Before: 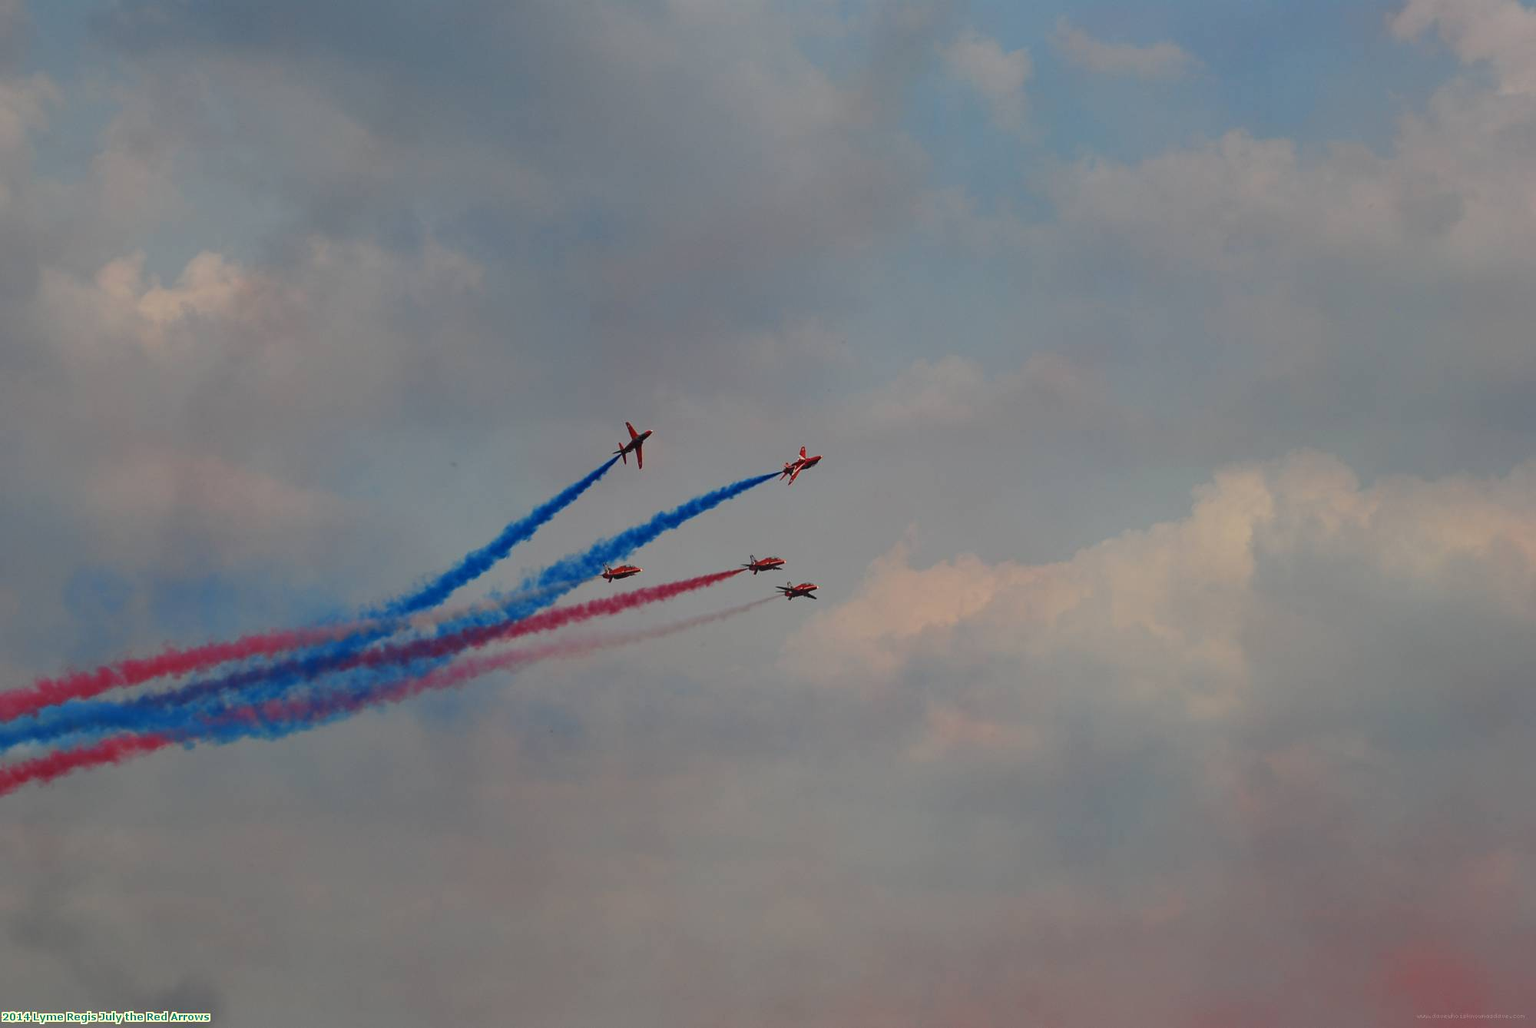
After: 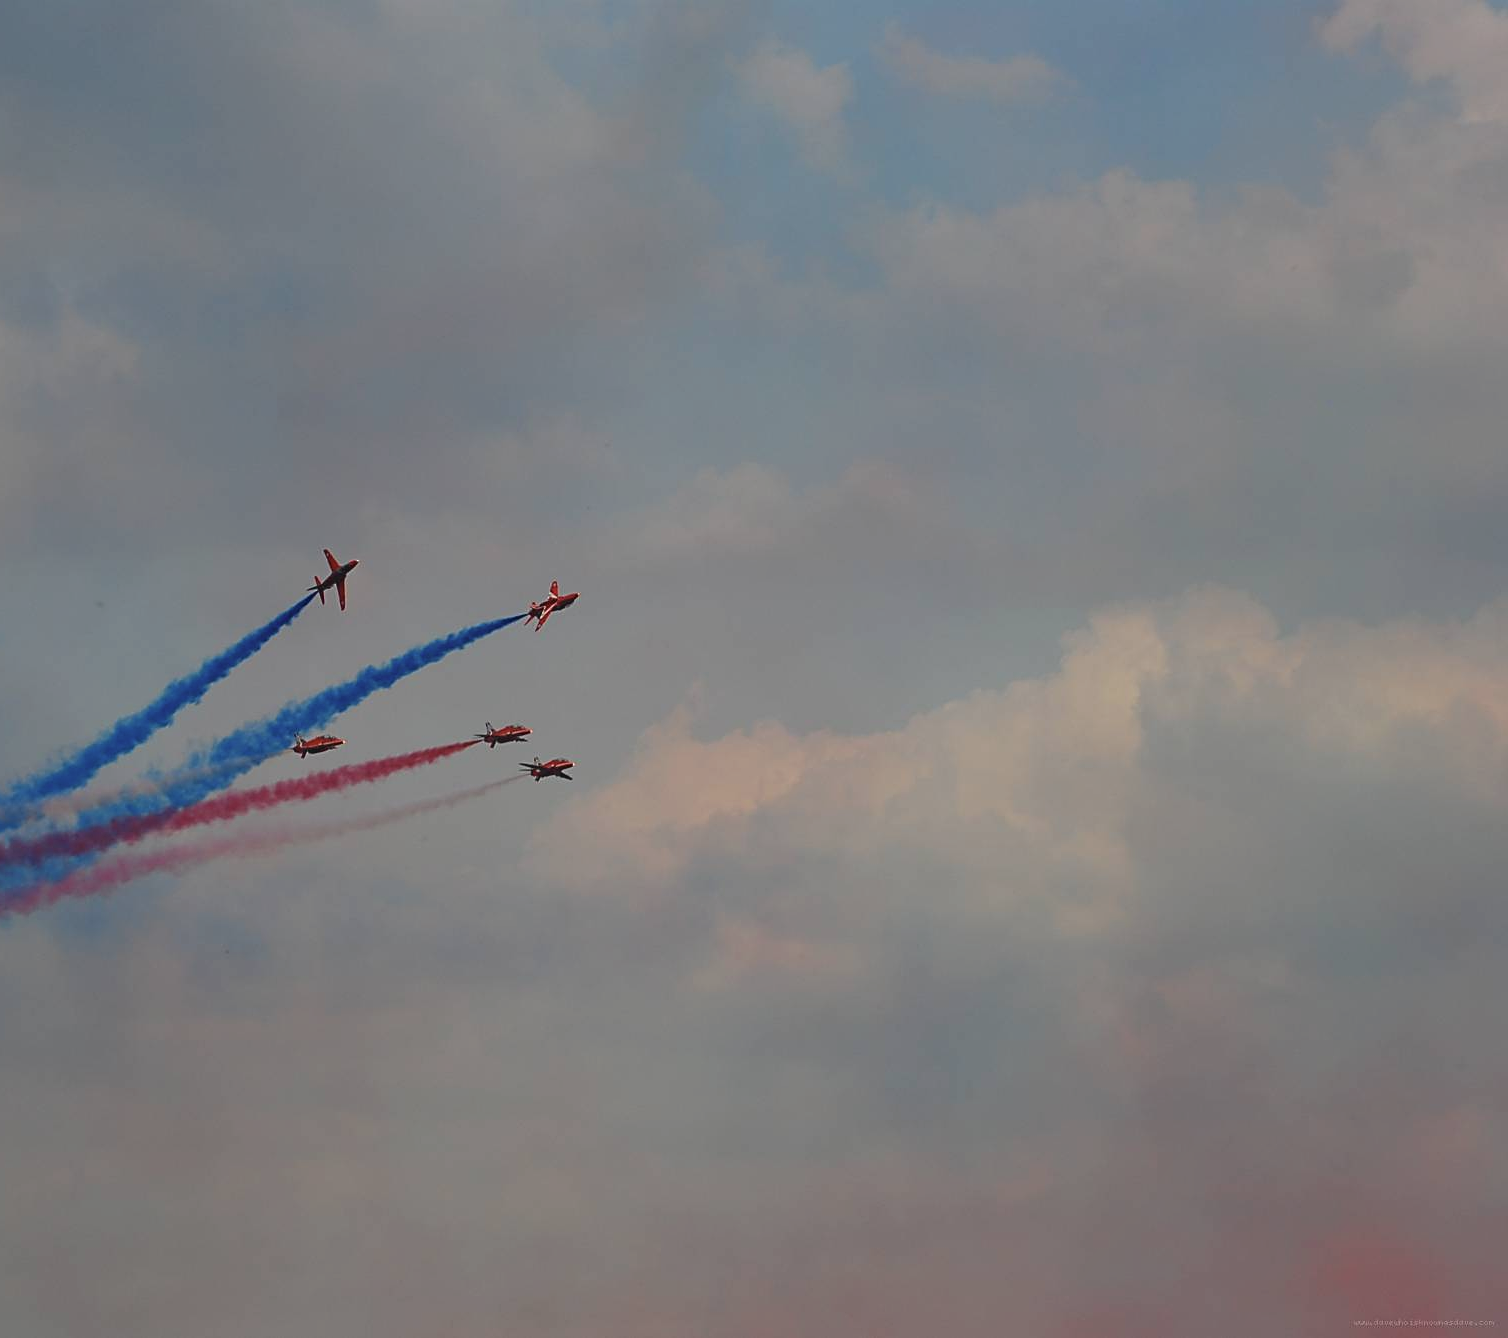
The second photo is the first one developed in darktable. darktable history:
tone equalizer: on, module defaults
contrast brightness saturation: contrast -0.1, saturation -0.1
crop and rotate: left 24.6%
sharpen: on, module defaults
